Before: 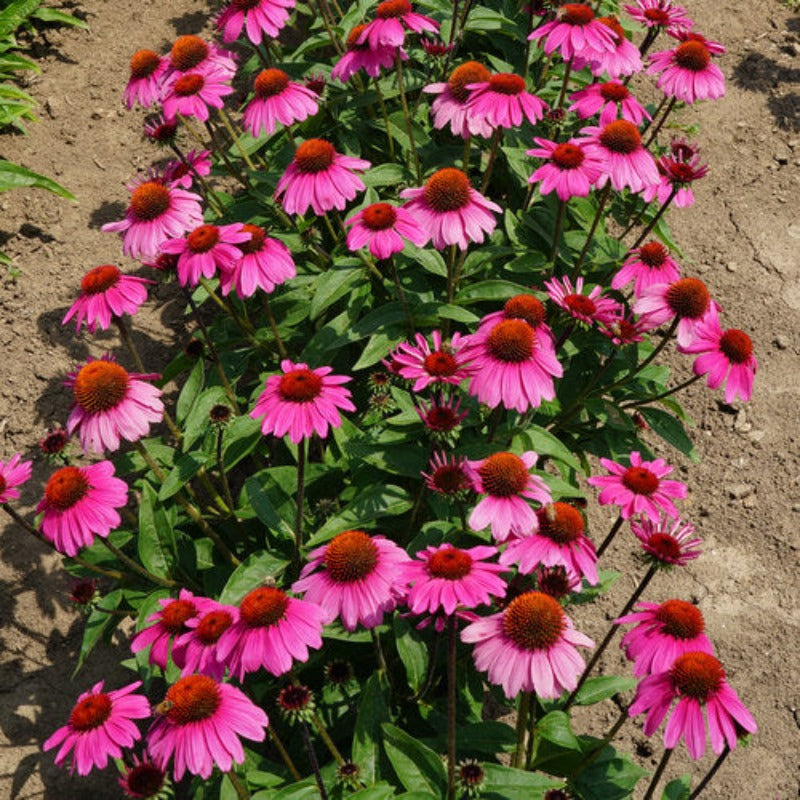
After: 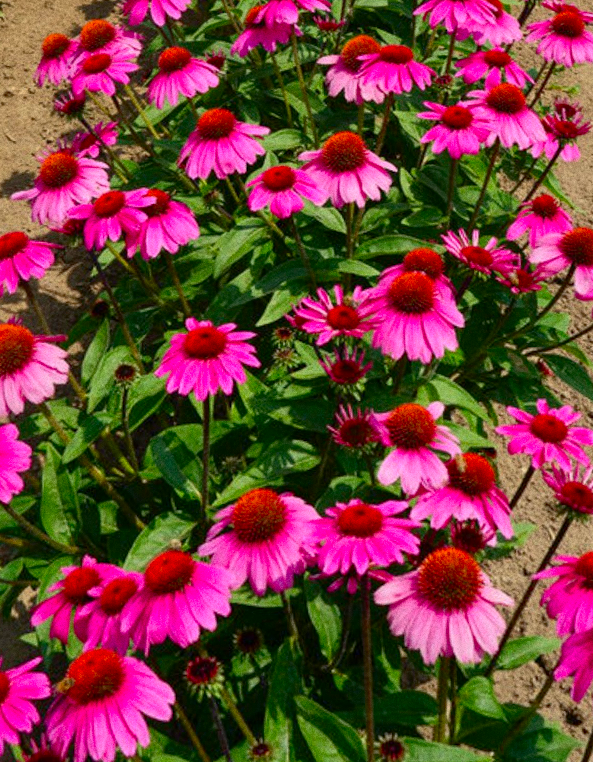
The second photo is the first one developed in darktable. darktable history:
shadows and highlights: on, module defaults
rotate and perspective: rotation -1.68°, lens shift (vertical) -0.146, crop left 0.049, crop right 0.912, crop top 0.032, crop bottom 0.96
contrast brightness saturation: contrast 0.18, saturation 0.3
crop and rotate: left 9.597%, right 10.195%
grain: coarseness 0.09 ISO
